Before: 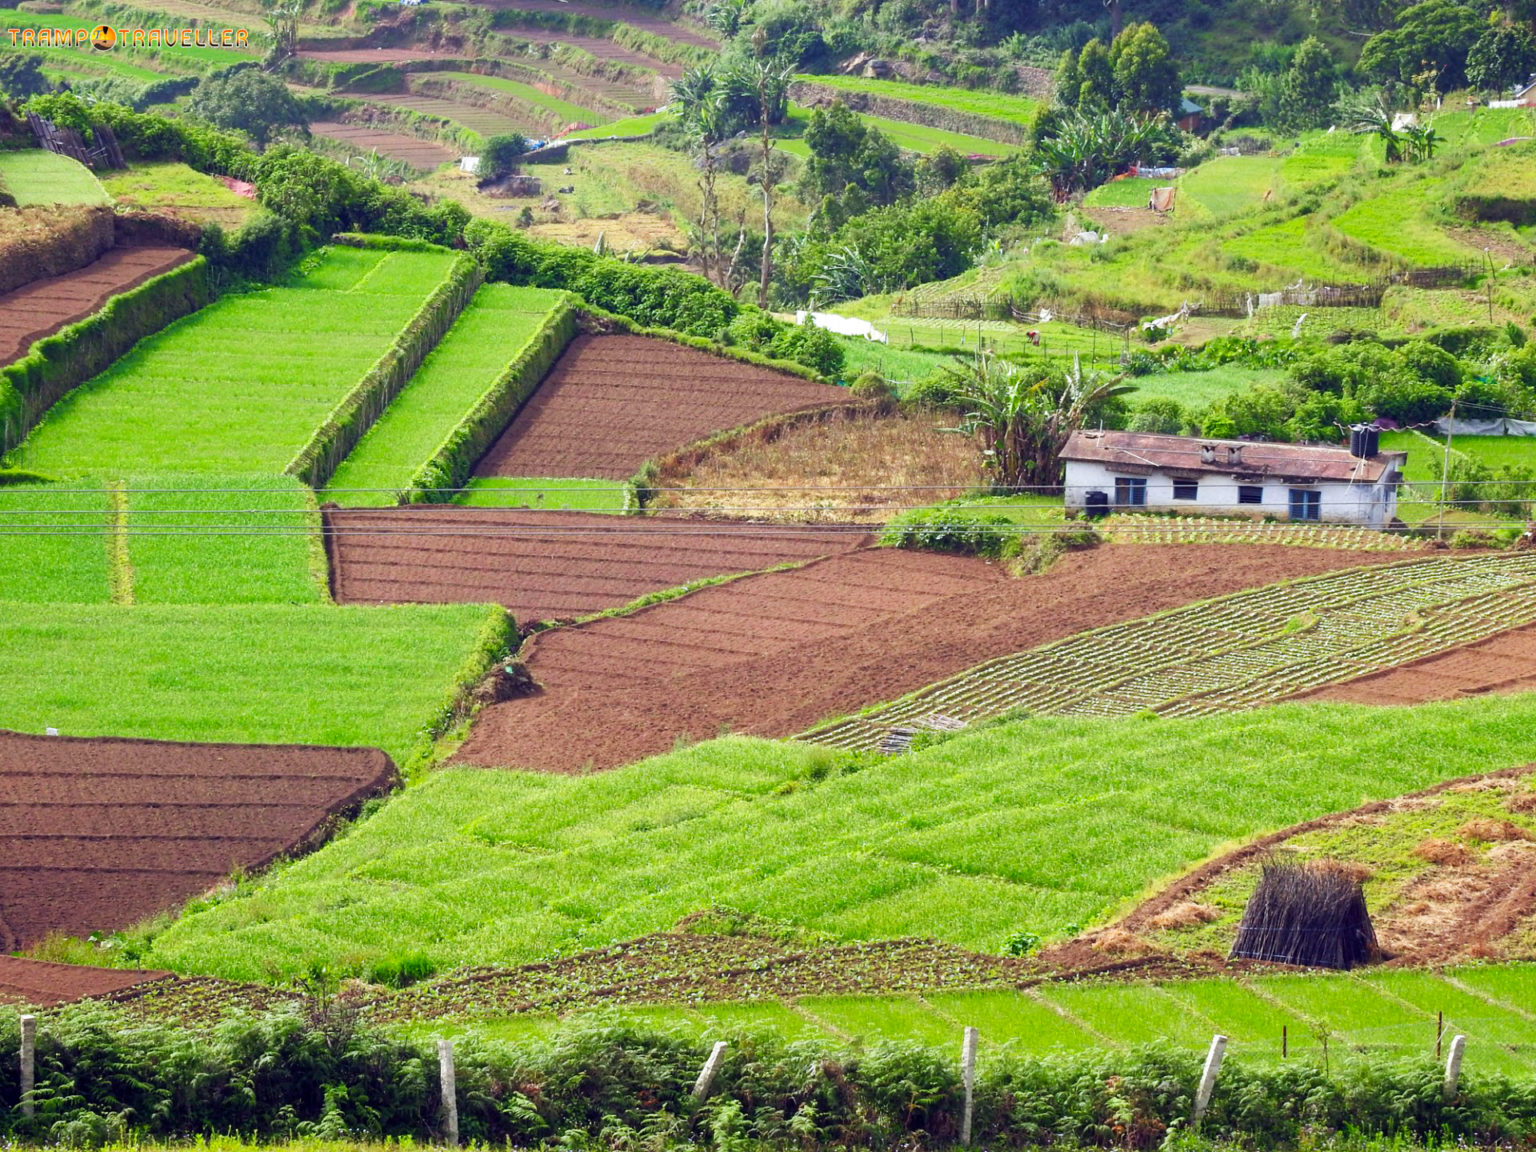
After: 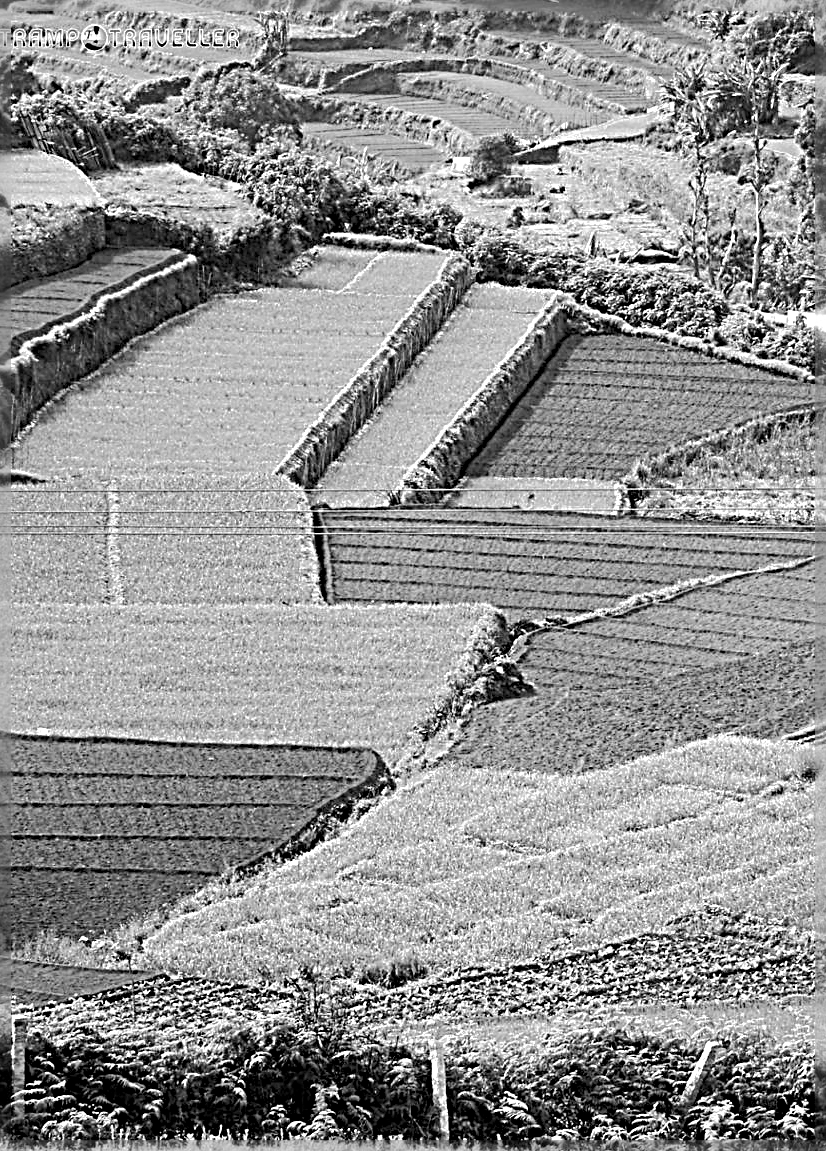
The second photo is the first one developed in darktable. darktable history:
base curve: curves: ch0 [(0, 0) (0.262, 0.32) (0.722, 0.705) (1, 1)]
monochrome: on, module defaults
local contrast: highlights 100%, shadows 100%, detail 120%, midtone range 0.2
sharpen: radius 4.001, amount 2
crop: left 0.587%, right 45.588%, bottom 0.086%
